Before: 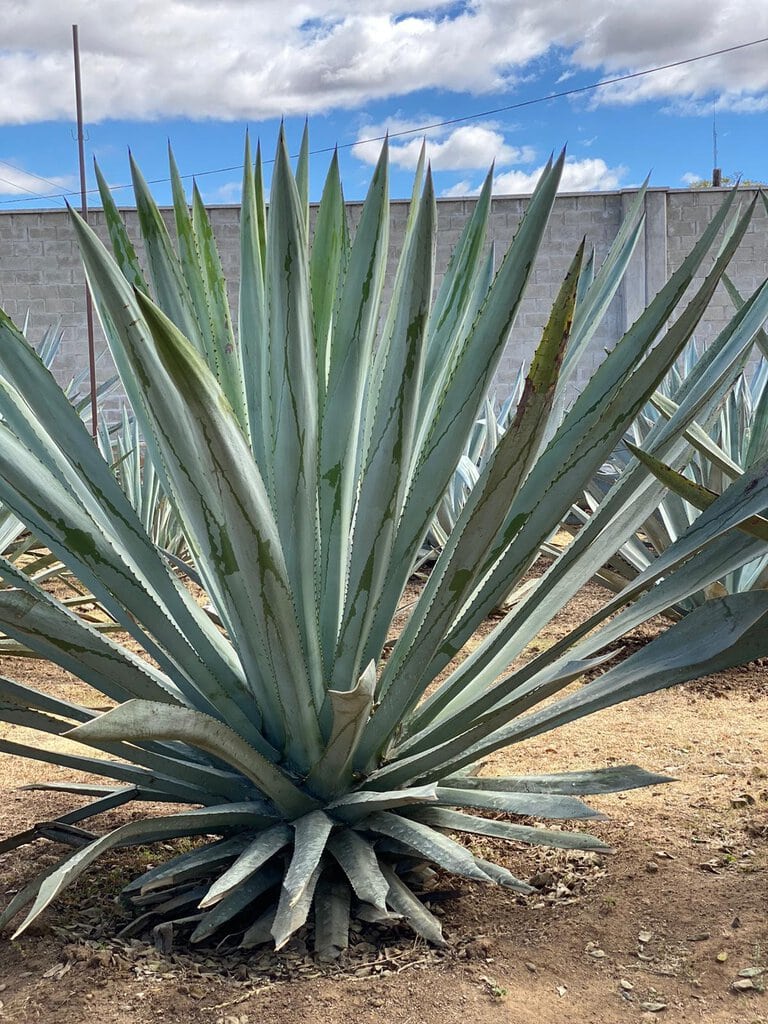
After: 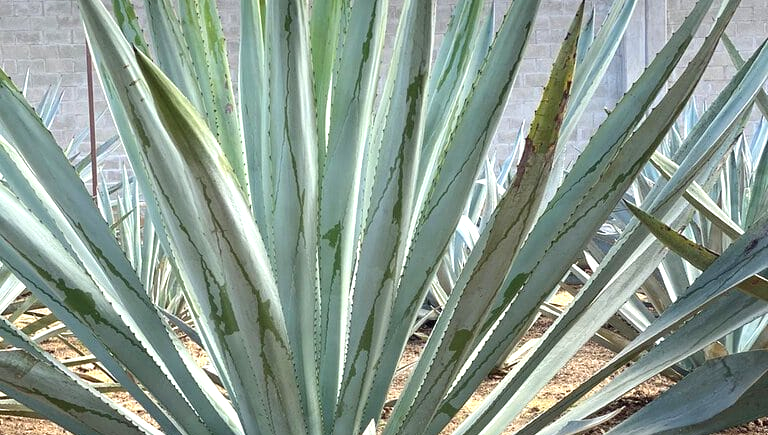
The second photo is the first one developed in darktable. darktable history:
crop and rotate: top 23.486%, bottom 33.976%
shadows and highlights: shadows -25.27, highlights 49.75, shadows color adjustment 99.16%, highlights color adjustment 0.009%, soften with gaussian
exposure: black level correction 0, exposure 0.697 EV, compensate exposure bias true, compensate highlight preservation false
